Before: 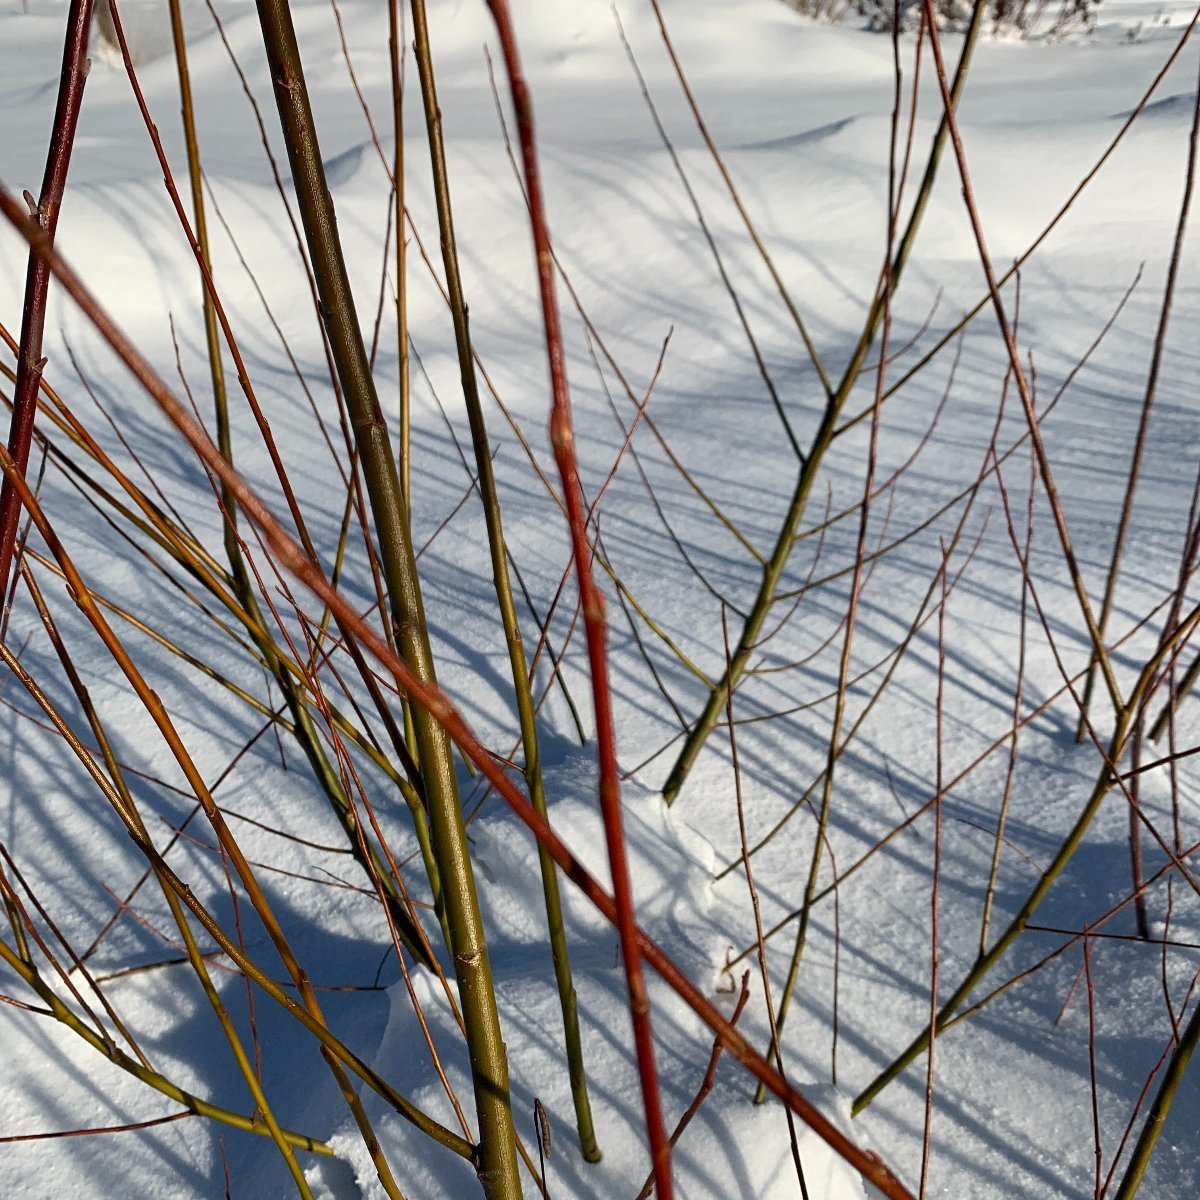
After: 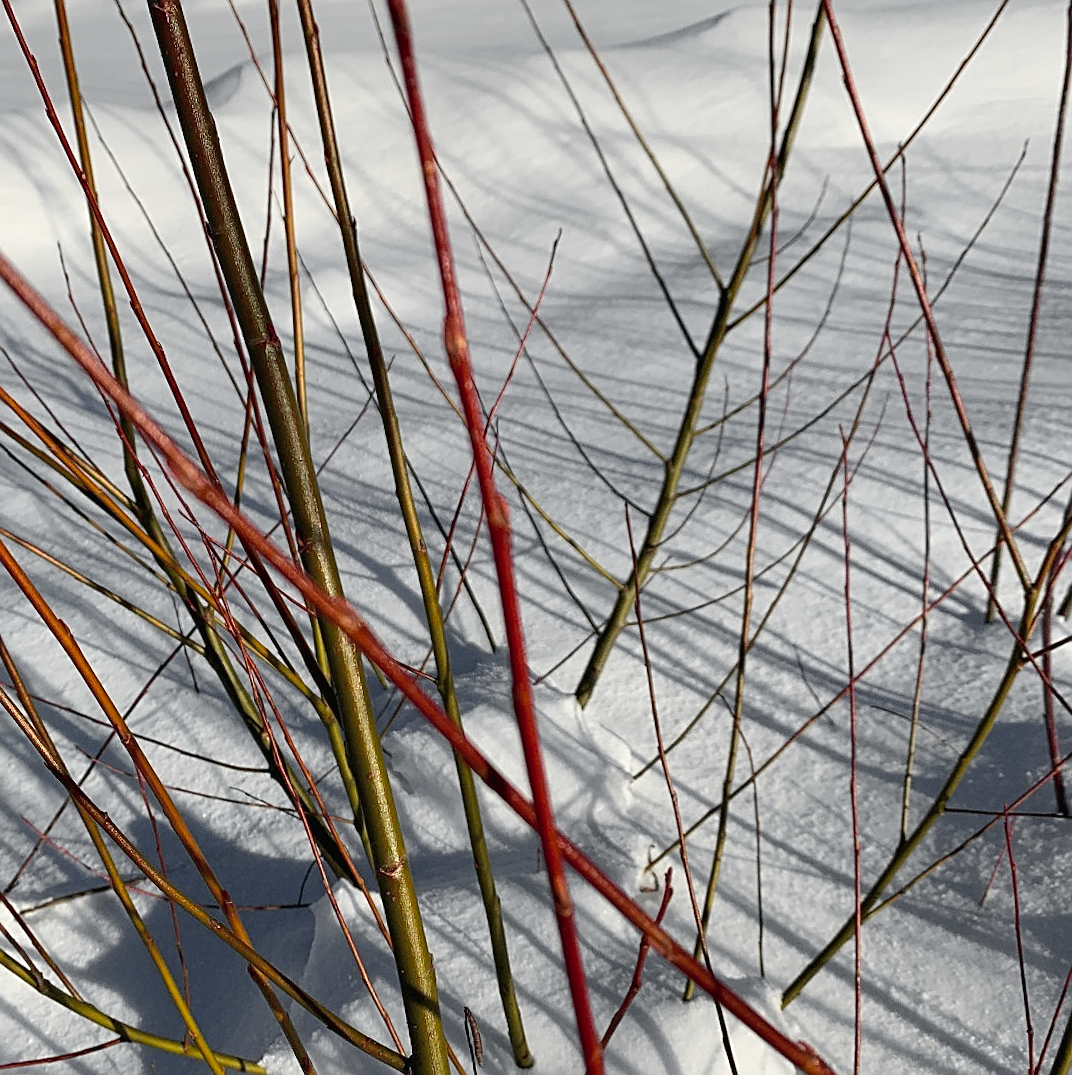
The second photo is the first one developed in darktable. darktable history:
crop and rotate: angle 3.05°, left 5.974%, top 5.698%
sharpen: radius 1.918
tone curve: curves: ch0 [(0, 0.012) (0.036, 0.035) (0.274, 0.288) (0.504, 0.536) (0.844, 0.84) (1, 0.983)]; ch1 [(0, 0) (0.389, 0.403) (0.462, 0.486) (0.499, 0.498) (0.511, 0.502) (0.536, 0.547) (0.567, 0.588) (0.626, 0.645) (0.749, 0.781) (1, 1)]; ch2 [(0, 0) (0.457, 0.486) (0.5, 0.5) (0.56, 0.551) (0.615, 0.607) (0.704, 0.732) (1, 1)], color space Lab, independent channels, preserve colors none
